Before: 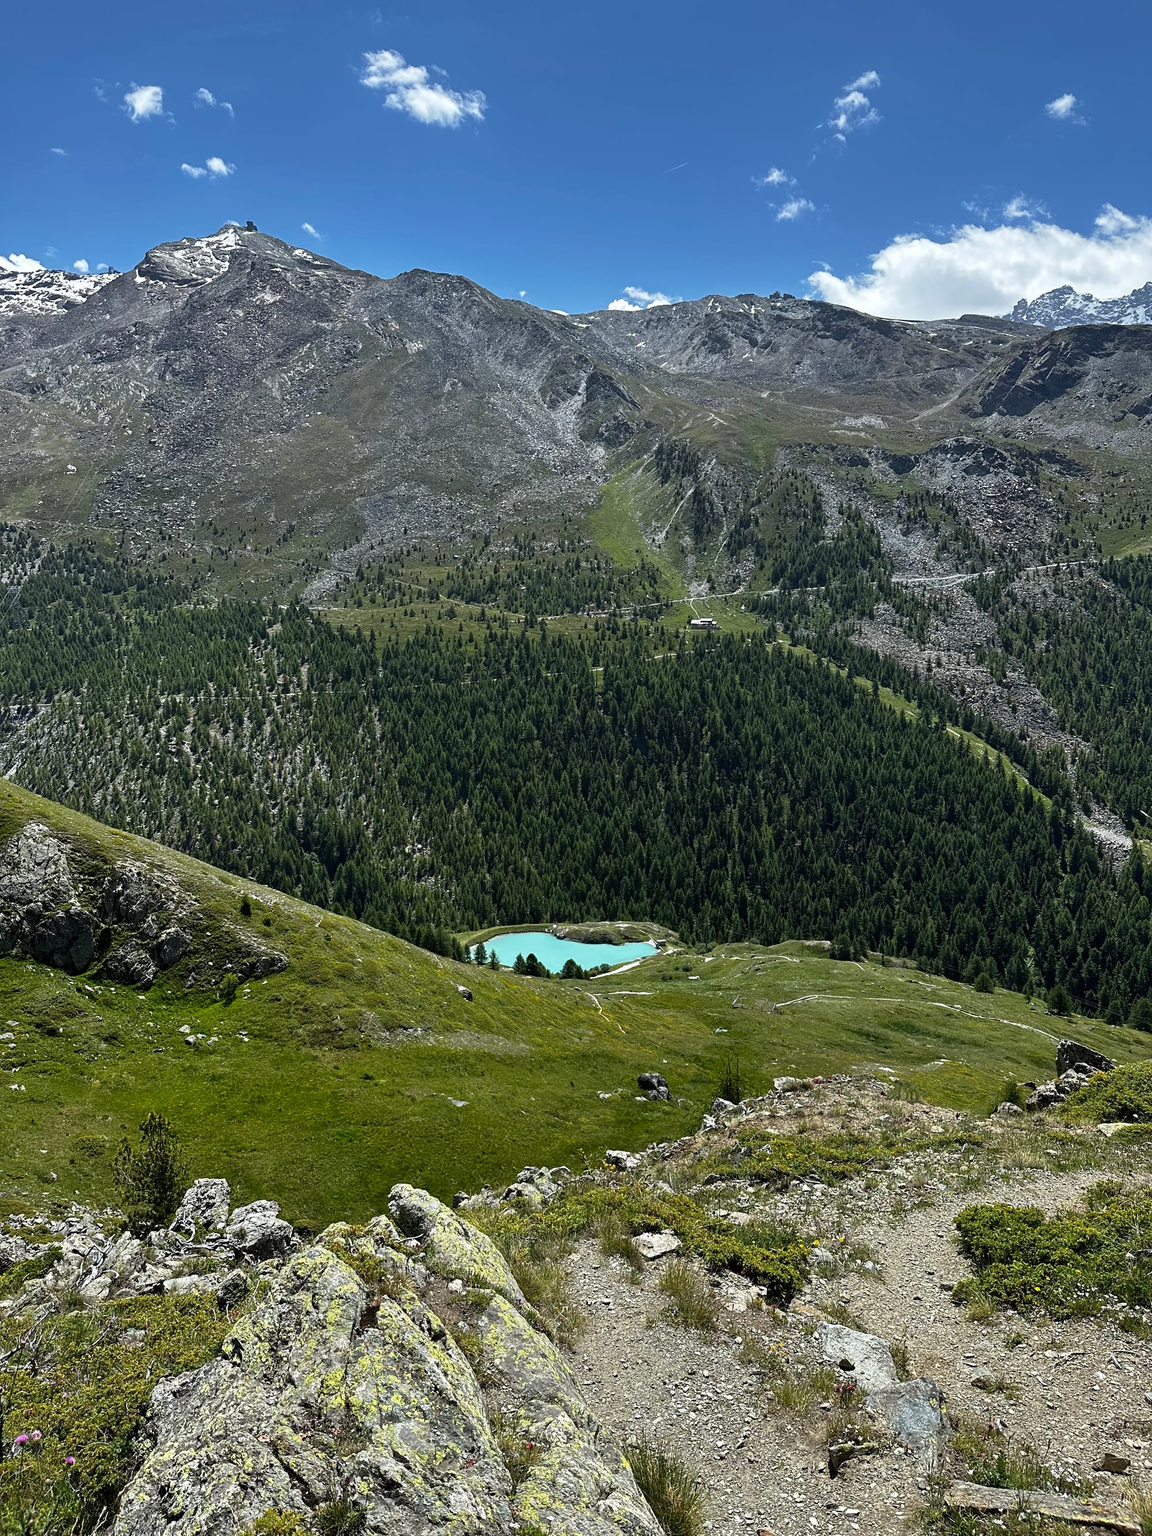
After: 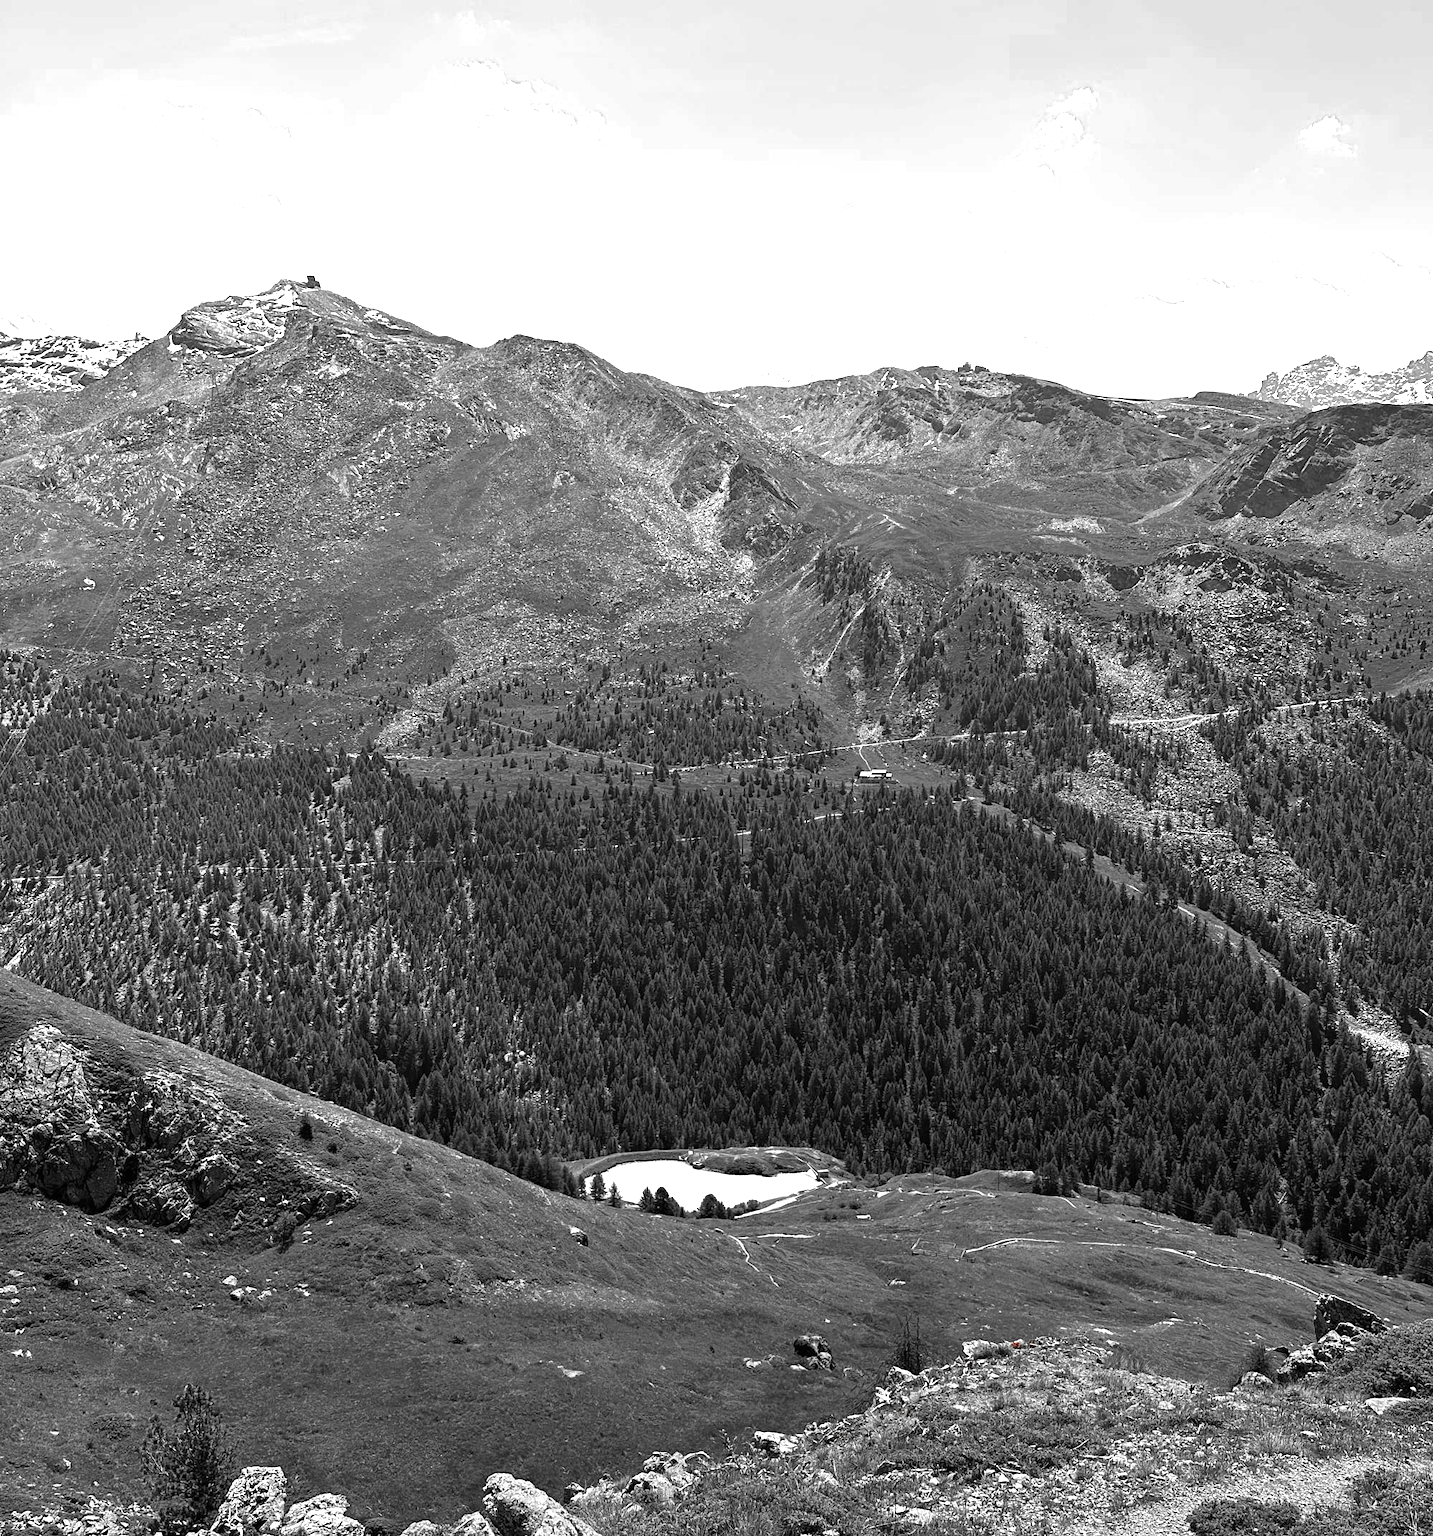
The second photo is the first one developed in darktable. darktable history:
exposure: exposure 0.507 EV, compensate highlight preservation false
color zones: curves: ch0 [(0, 0.352) (0.143, 0.407) (0.286, 0.386) (0.429, 0.431) (0.571, 0.829) (0.714, 0.853) (0.857, 0.833) (1, 0.352)]; ch1 [(0, 0.604) (0.072, 0.726) (0.096, 0.608) (0.205, 0.007) (0.571, -0.006) (0.839, -0.013) (0.857, -0.012) (1, 0.604)]
crop: bottom 19.644%
